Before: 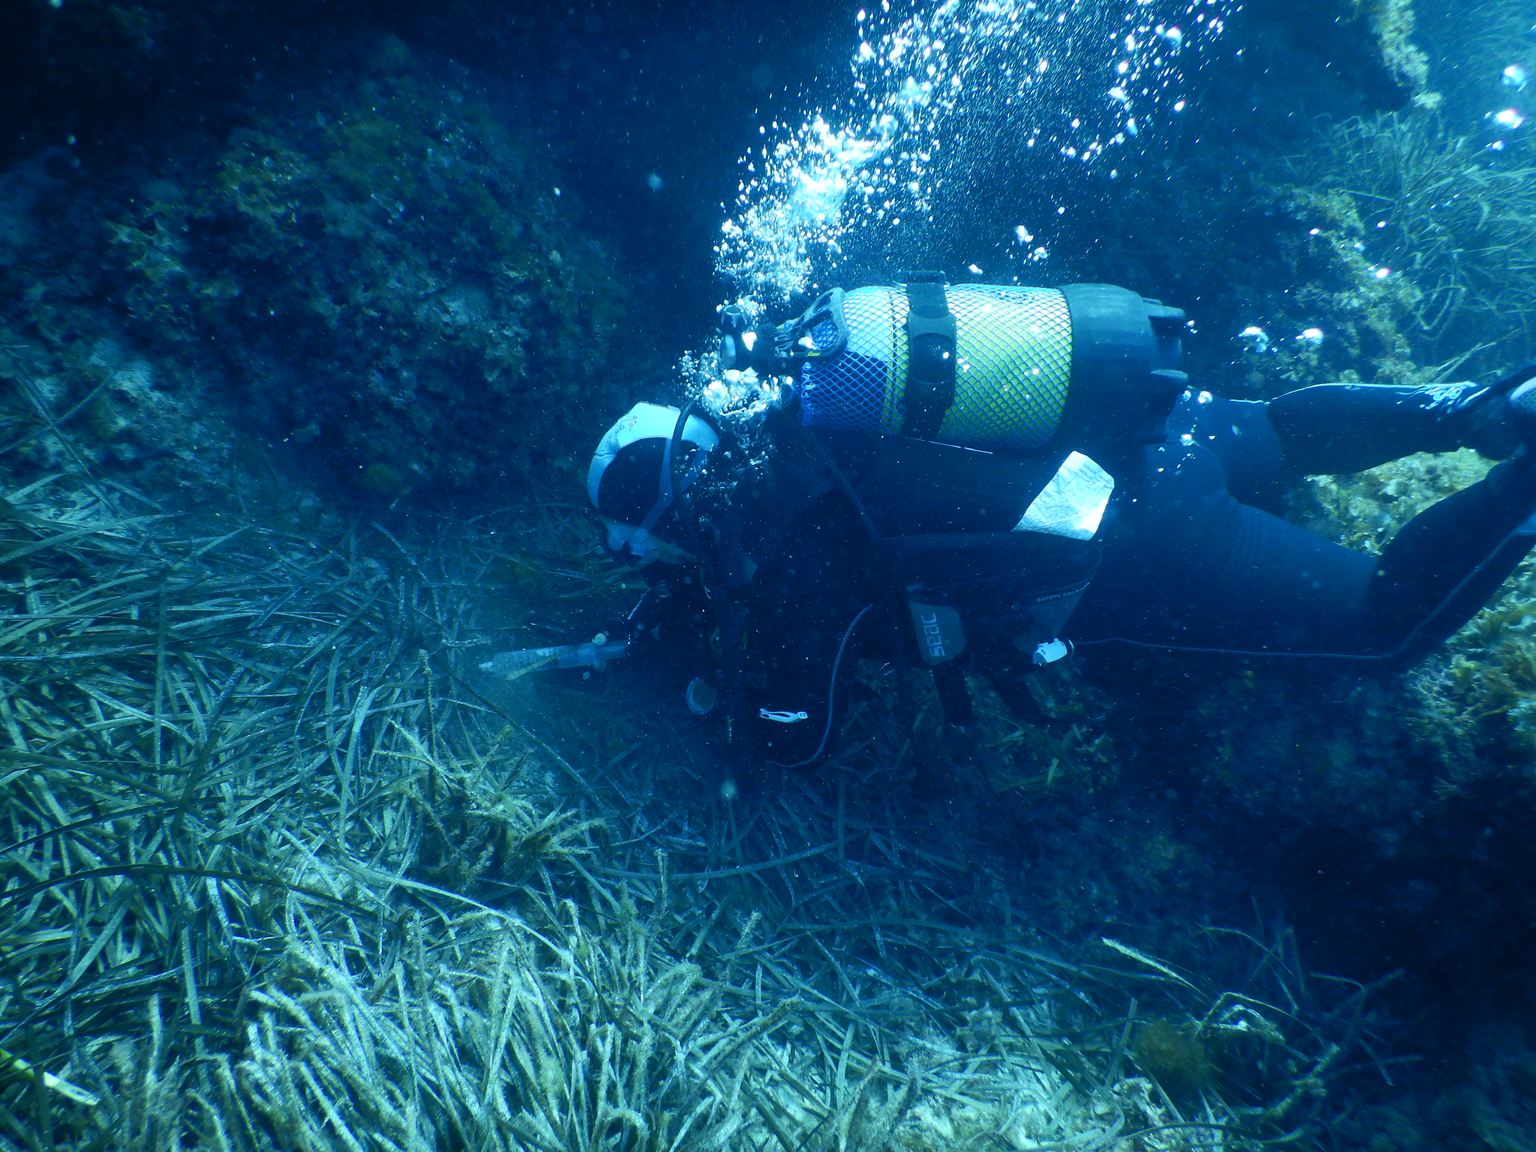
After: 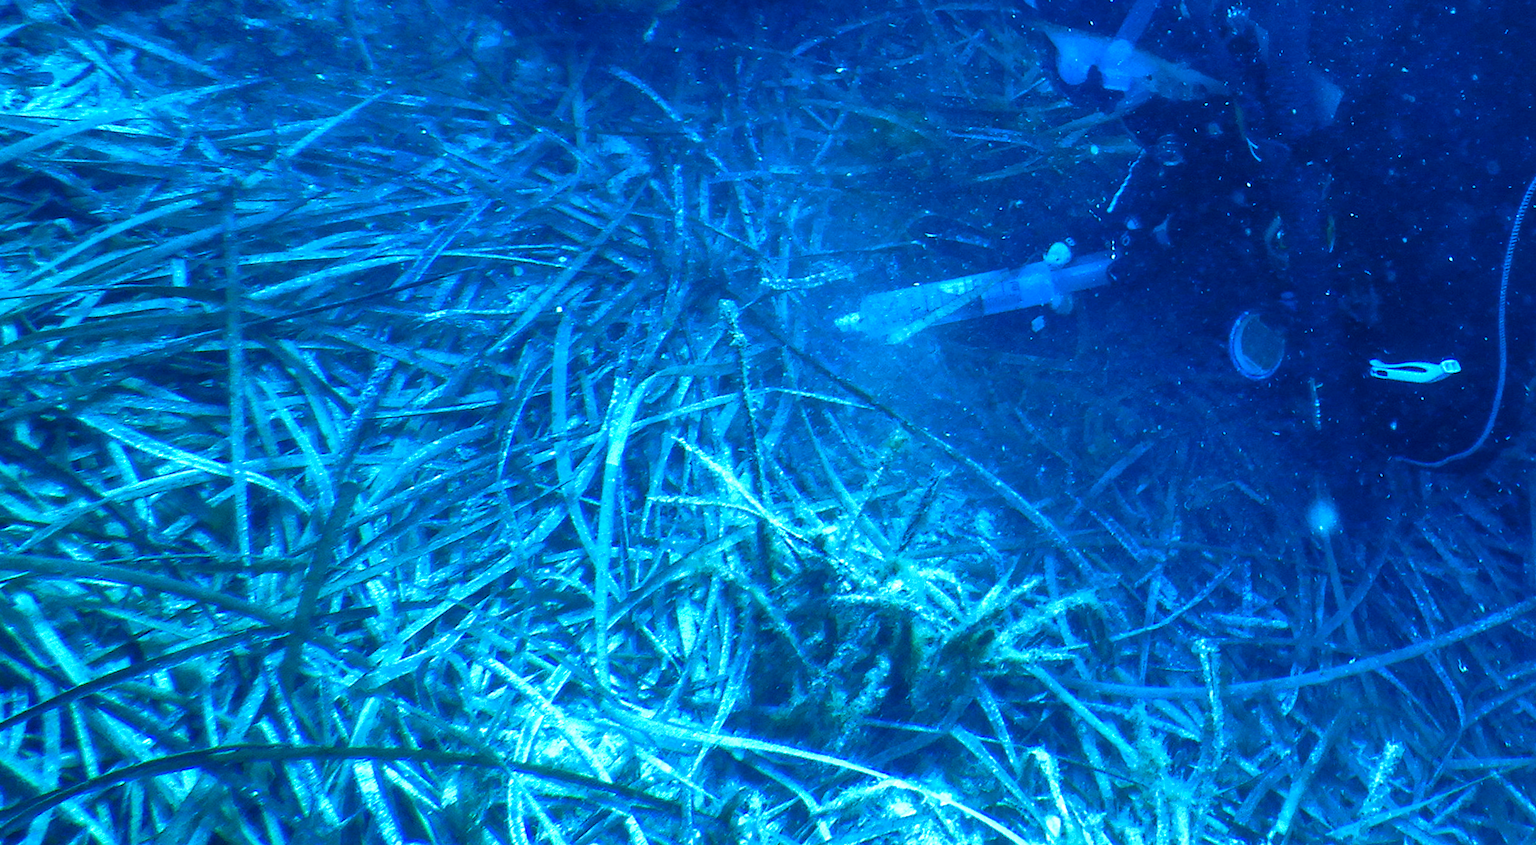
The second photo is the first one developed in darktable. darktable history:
white balance: red 0.871, blue 1.249
local contrast: on, module defaults
rotate and perspective: rotation -4.57°, crop left 0.054, crop right 0.944, crop top 0.087, crop bottom 0.914
crop: top 44.483%, right 43.593%, bottom 12.892%
levels: levels [0, 0.394, 0.787]
velvia: strength 74%
color correction: highlights a* -4.18, highlights b* -10.81
